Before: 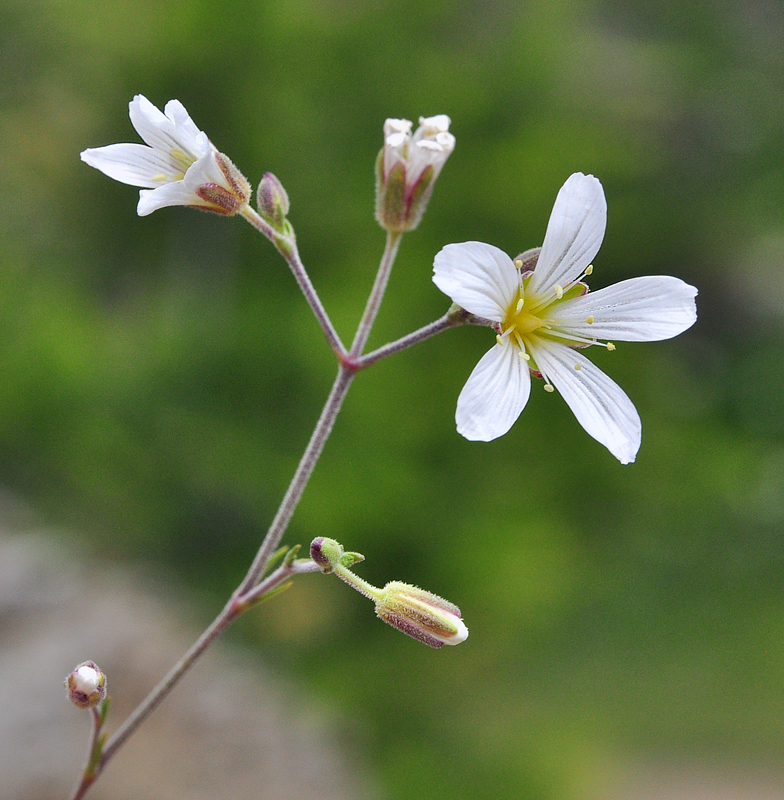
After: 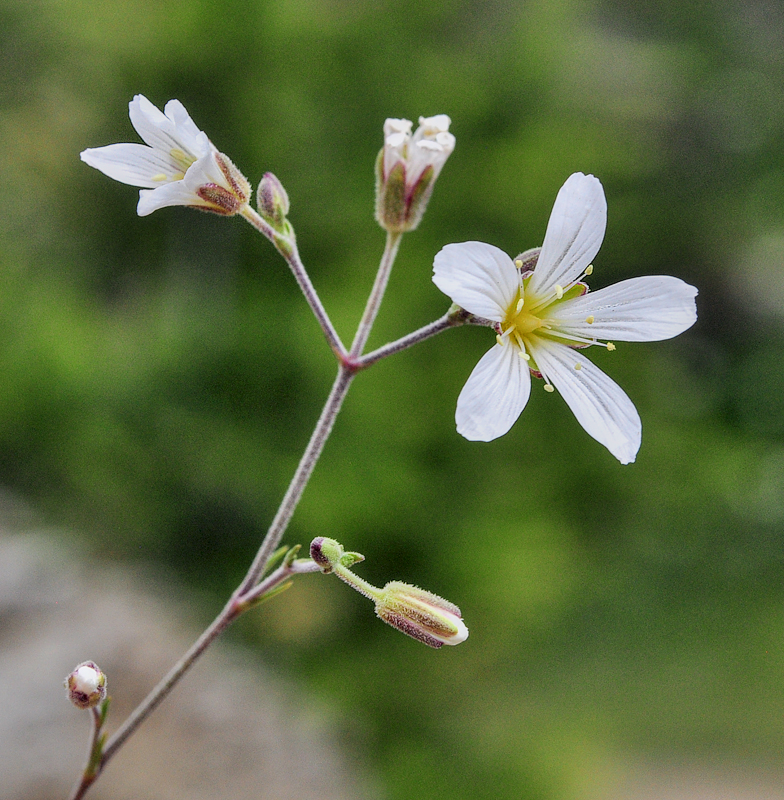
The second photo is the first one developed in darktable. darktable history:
filmic rgb: black relative exposure -7.65 EV, white relative exposure 4.56 EV, hardness 3.61, color science v6 (2022)
local contrast: highlights 59%, detail 145%
